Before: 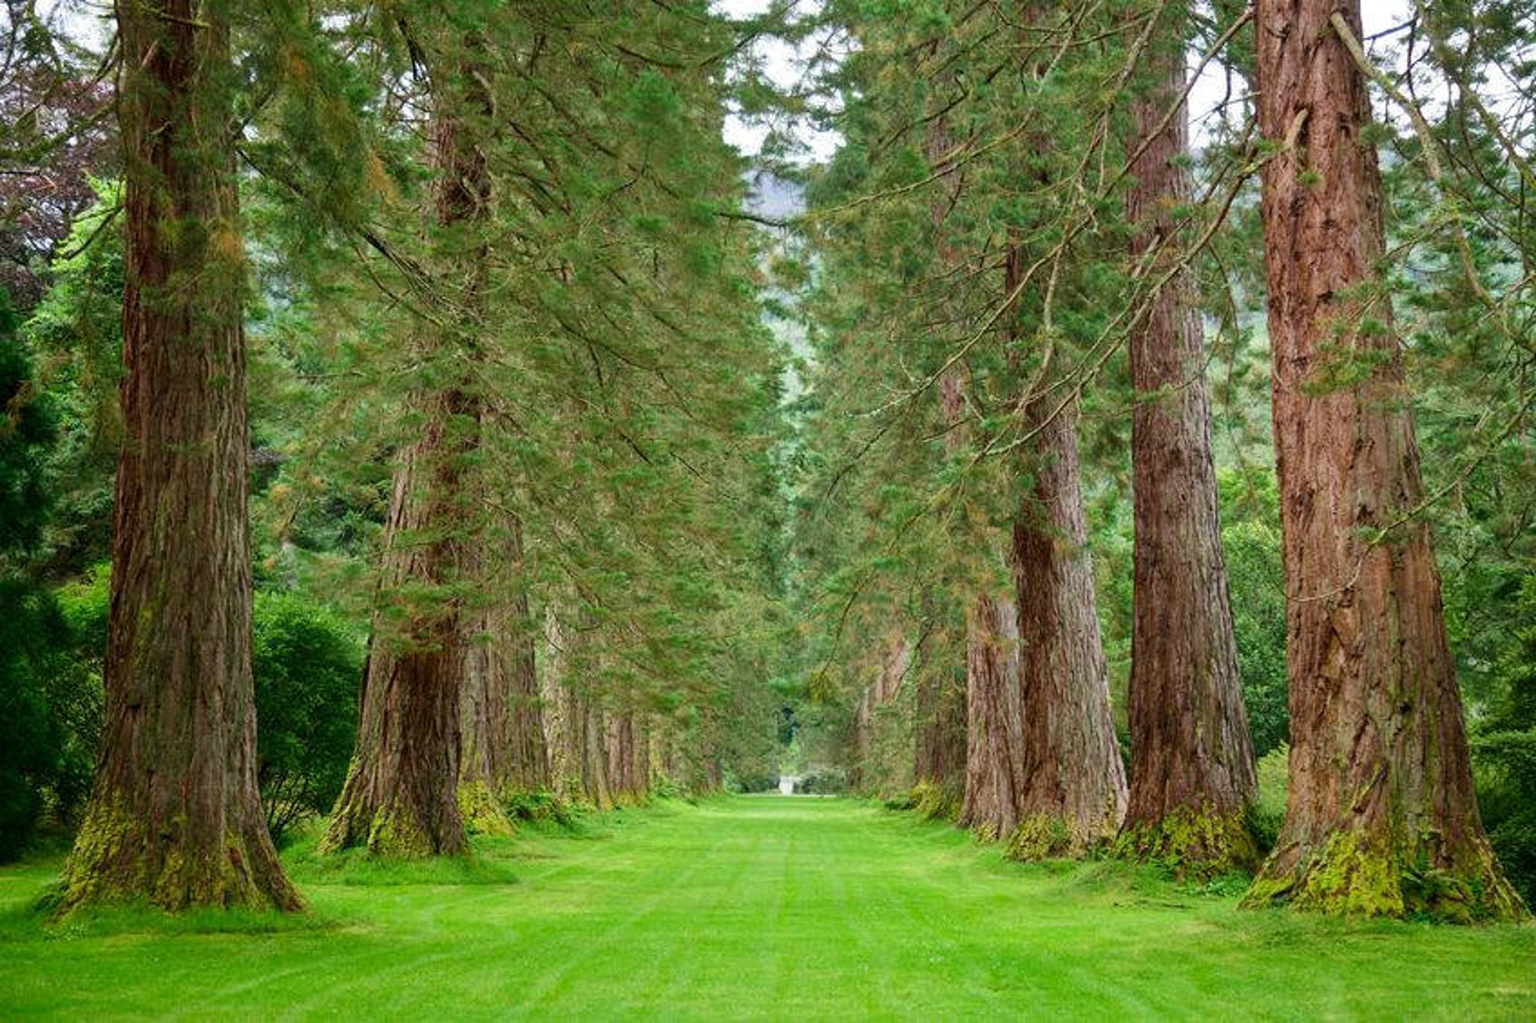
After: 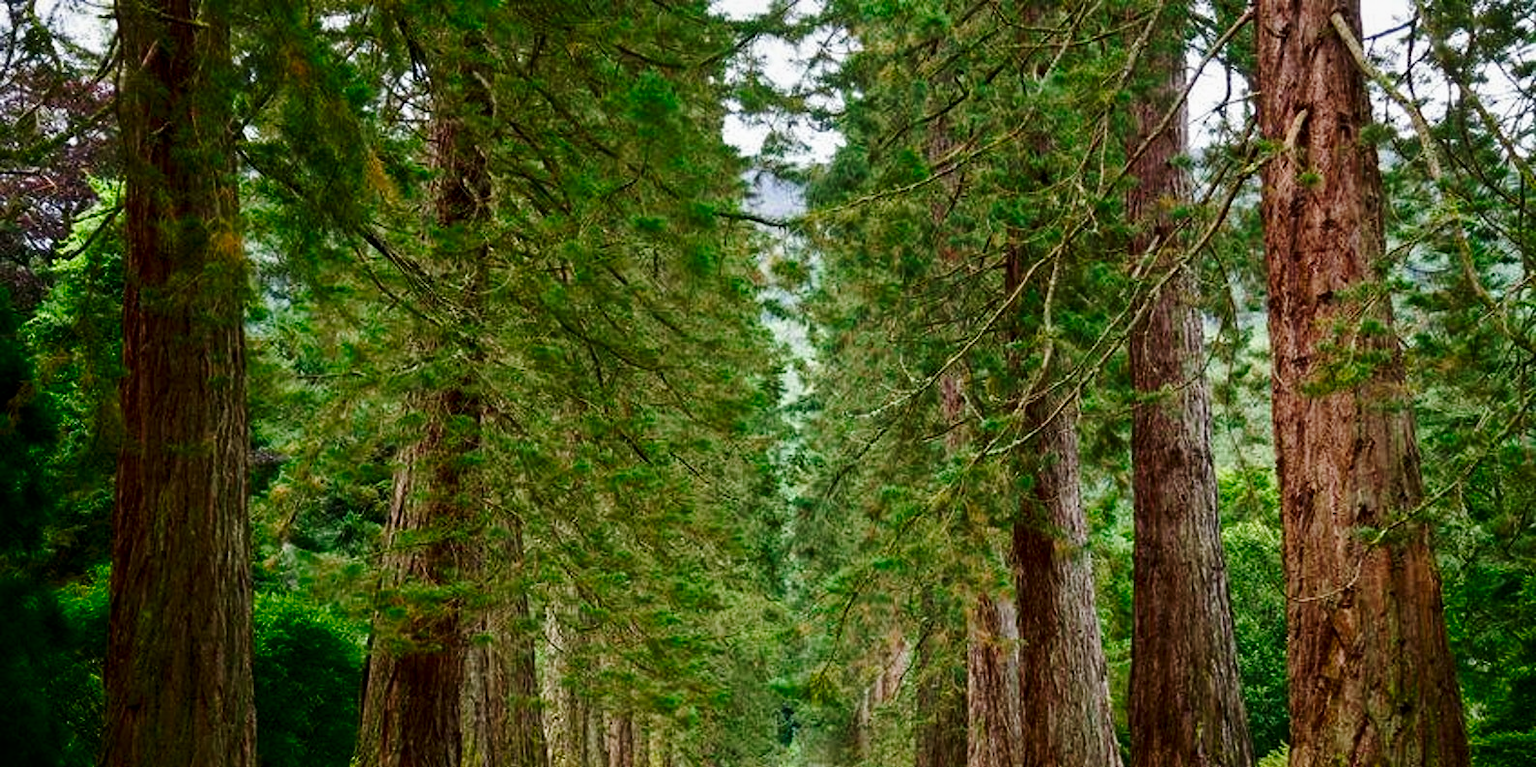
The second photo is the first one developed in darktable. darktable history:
local contrast: mode bilateral grid, contrast 99, coarseness 99, detail 109%, midtone range 0.2
crop: bottom 24.982%
exposure: compensate highlight preservation false
tone curve: curves: ch0 [(0, 0.003) (0.056, 0.041) (0.211, 0.187) (0.482, 0.519) (0.836, 0.864) (0.997, 0.984)]; ch1 [(0, 0) (0.276, 0.206) (0.393, 0.364) (0.482, 0.471) (0.506, 0.5) (0.523, 0.523) (0.572, 0.604) (0.635, 0.665) (0.695, 0.759) (1, 1)]; ch2 [(0, 0) (0.438, 0.456) (0.473, 0.47) (0.503, 0.503) (0.536, 0.527) (0.562, 0.584) (0.612, 0.61) (0.679, 0.72) (1, 1)], preserve colors none
contrast equalizer: octaves 7, y [[0.509, 0.514, 0.523, 0.542, 0.578, 0.603], [0.5 ×6], [0.509, 0.514, 0.523, 0.542, 0.578, 0.603], [0.001, 0.002, 0.003, 0.005, 0.01, 0.013], [0.001, 0.002, 0.003, 0.005, 0.01, 0.013]], mix 0.364
contrast brightness saturation: contrast 0.066, brightness -0.129, saturation 0.048
shadows and highlights: shadows -40.95, highlights 62.69, soften with gaussian
tone equalizer: -7 EV 0.166 EV, -6 EV 0.114 EV, -5 EV 0.056 EV, -4 EV 0.03 EV, -2 EV -0.039 EV, -1 EV -0.032 EV, +0 EV -0.084 EV
